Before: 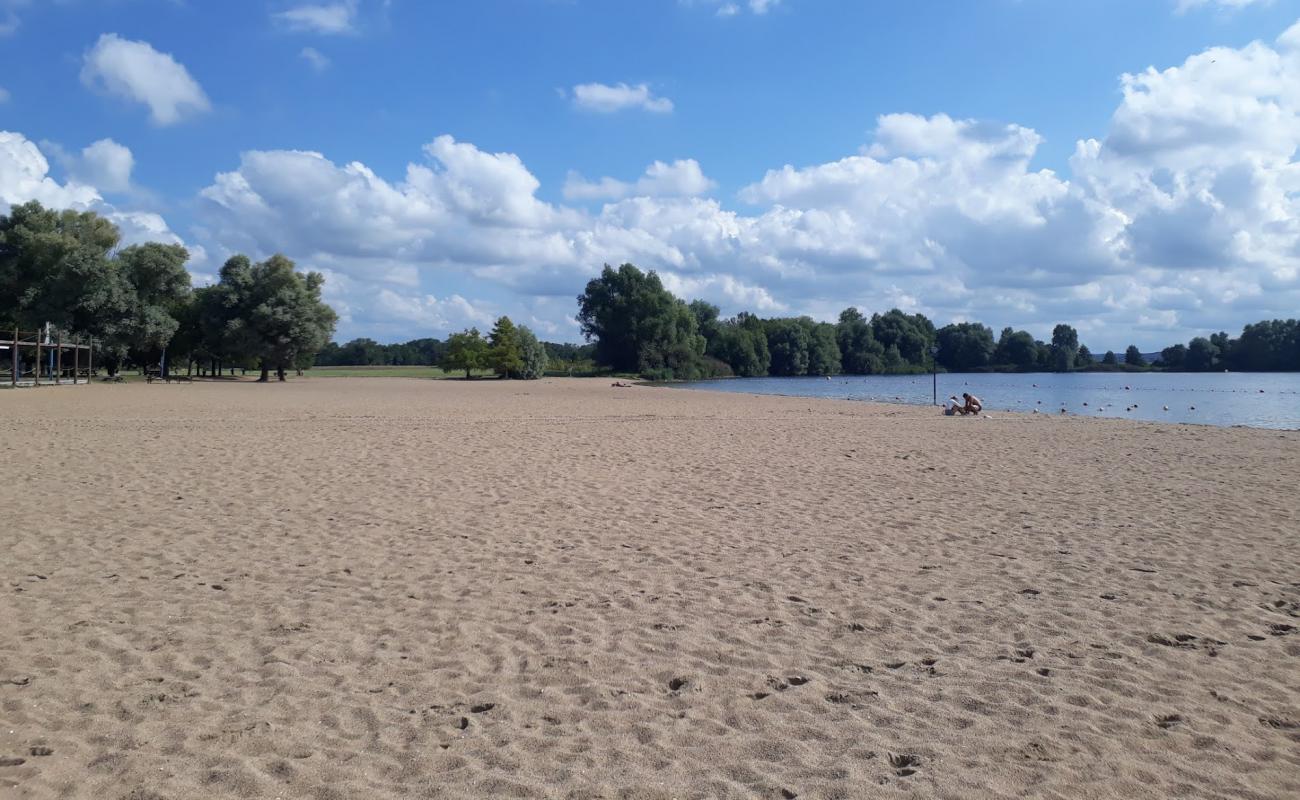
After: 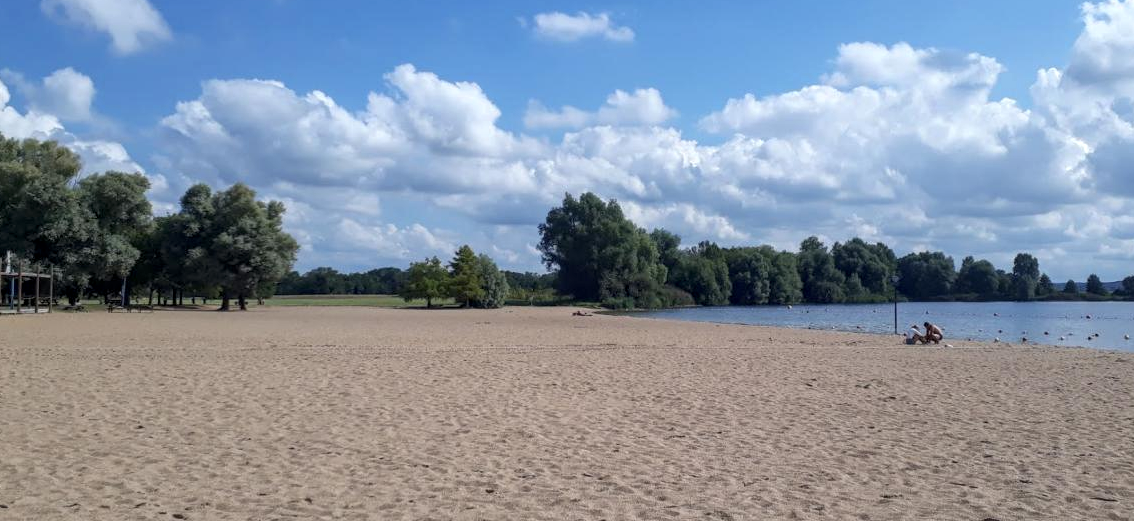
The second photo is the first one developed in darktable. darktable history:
crop: left 3.06%, top 8.888%, right 9.674%, bottom 25.933%
local contrast: on, module defaults
